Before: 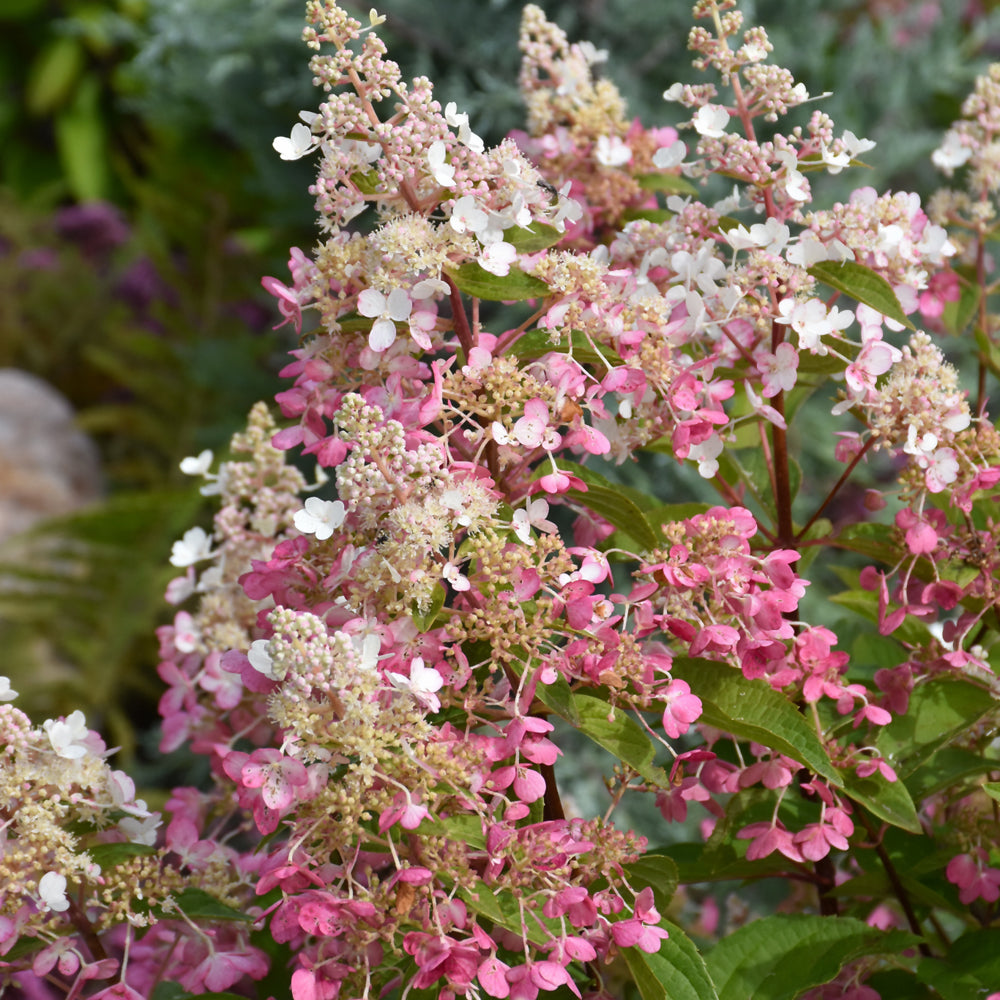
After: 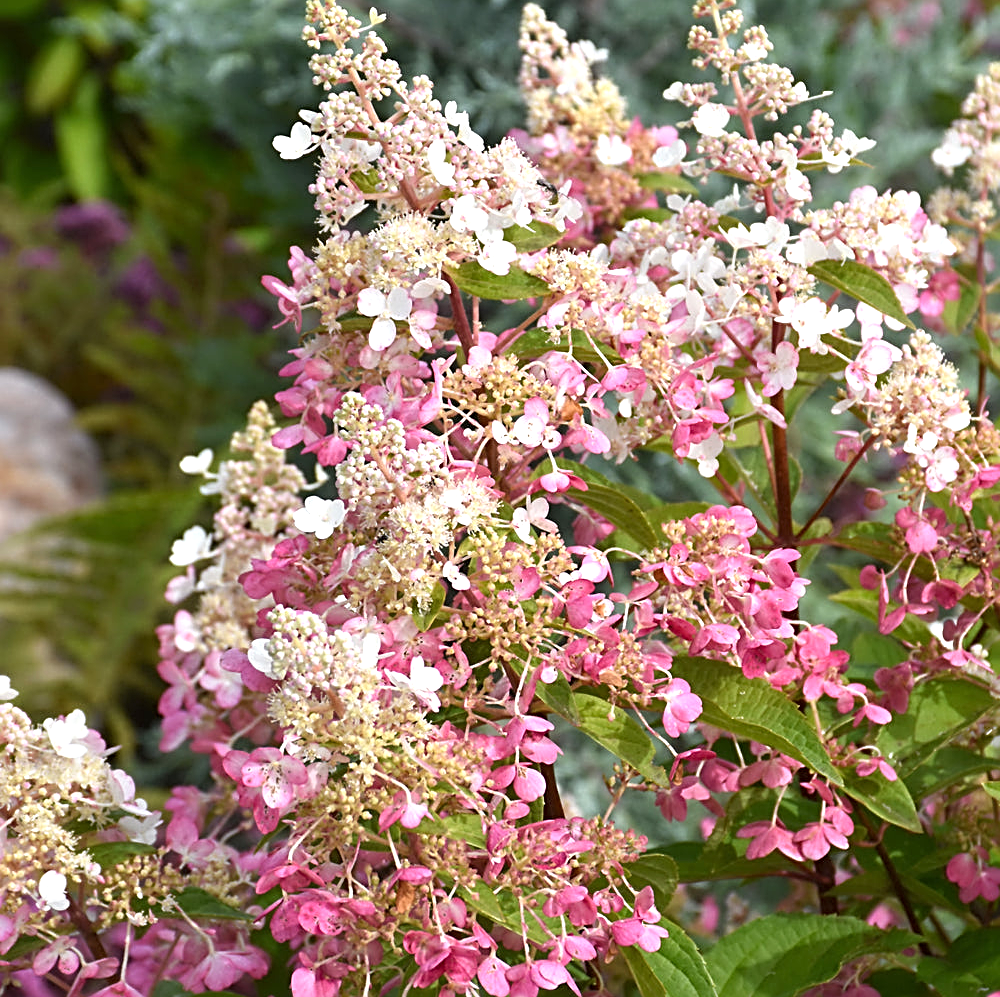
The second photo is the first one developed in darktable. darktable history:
exposure: exposure 0.564 EV, compensate highlight preservation false
crop: top 0.104%, bottom 0.17%
sharpen: radius 2.554, amount 0.65
